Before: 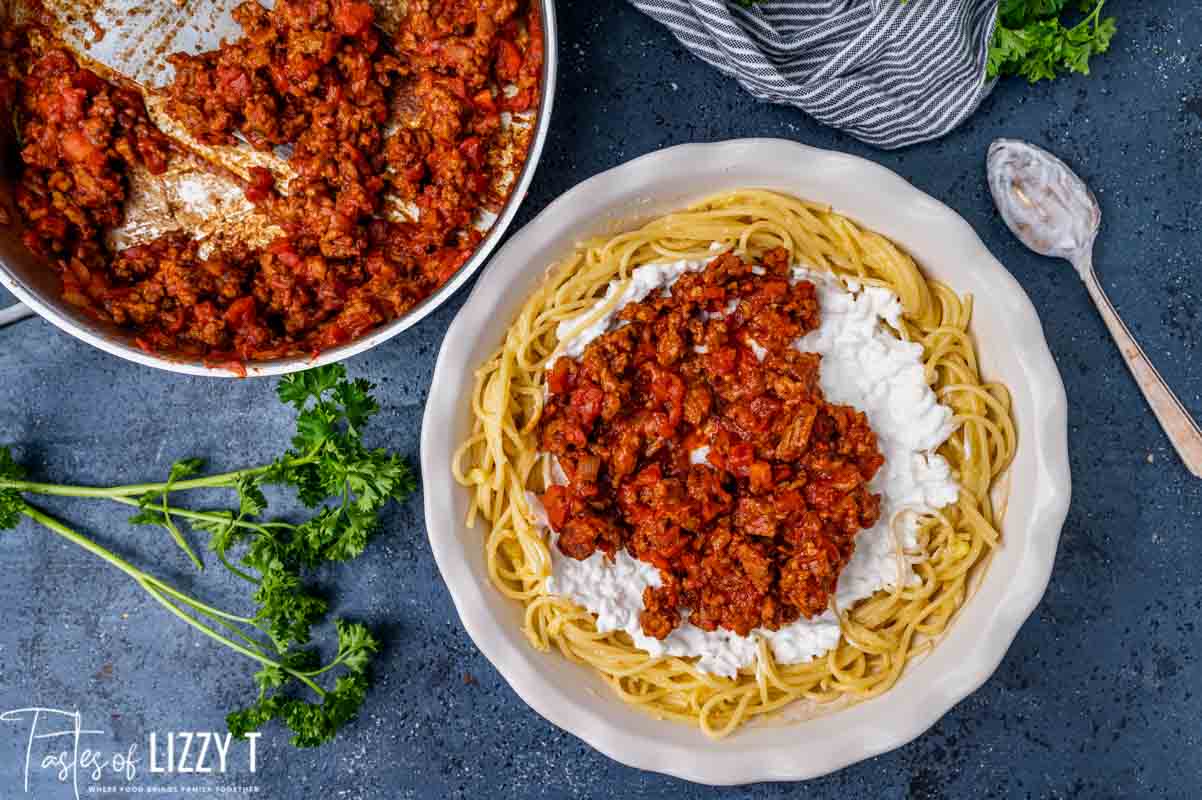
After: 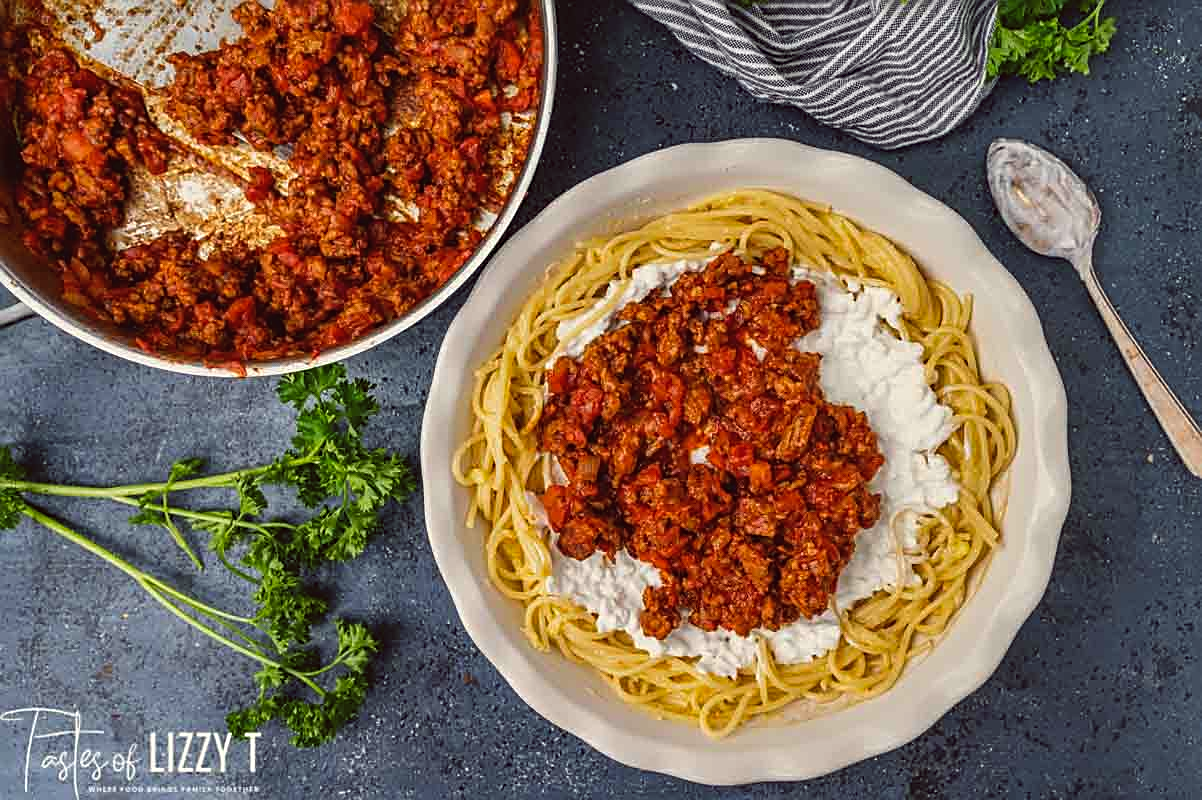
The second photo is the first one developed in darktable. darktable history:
color balance: lift [1.005, 1.002, 0.998, 0.998], gamma [1, 1.021, 1.02, 0.979], gain [0.923, 1.066, 1.056, 0.934]
sharpen: on, module defaults
